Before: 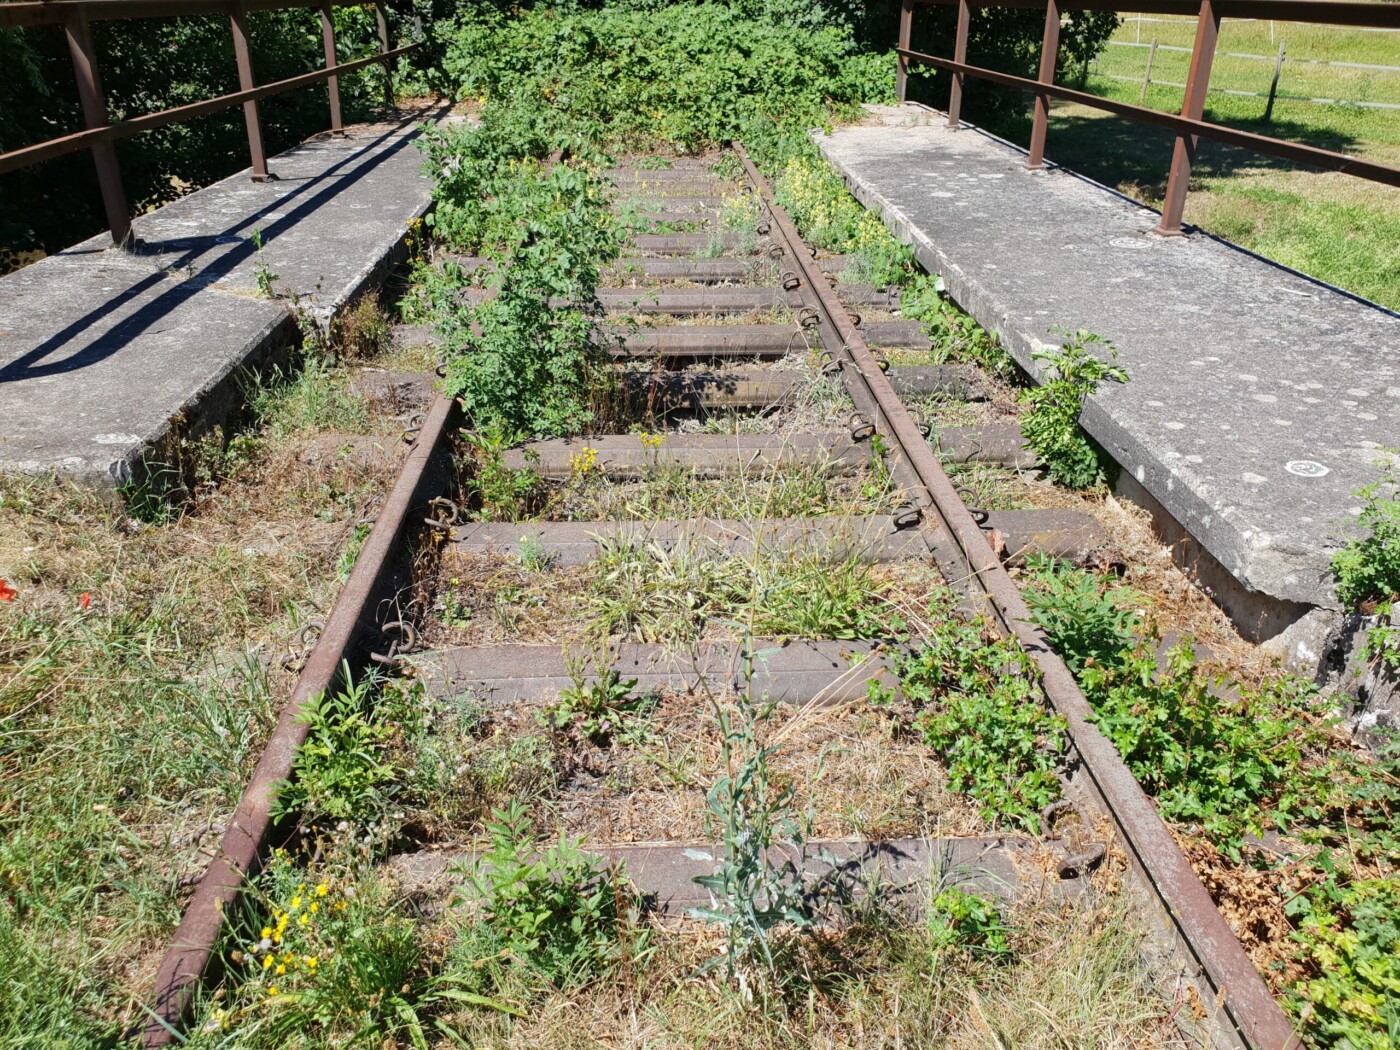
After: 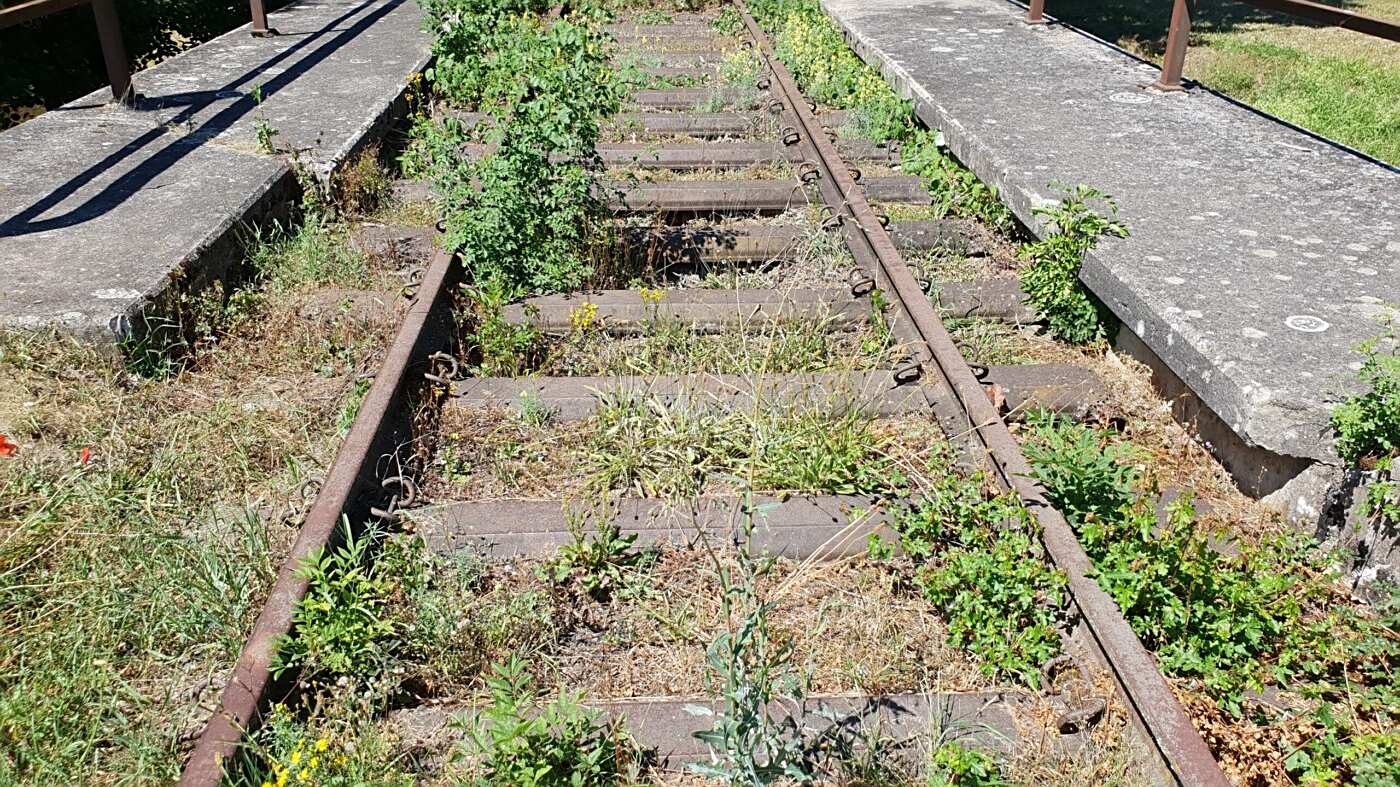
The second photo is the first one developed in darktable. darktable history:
crop: top 13.819%, bottom 11.169%
sharpen: on, module defaults
